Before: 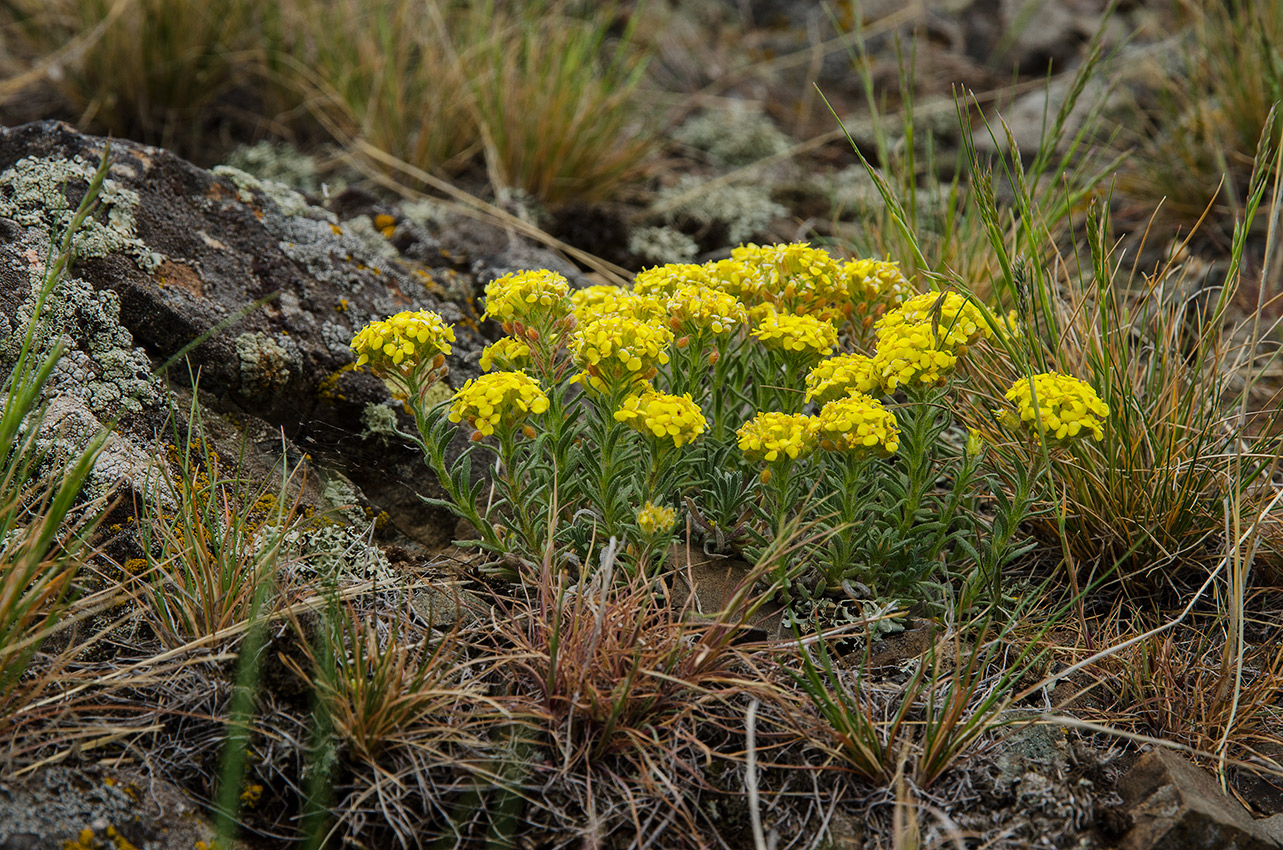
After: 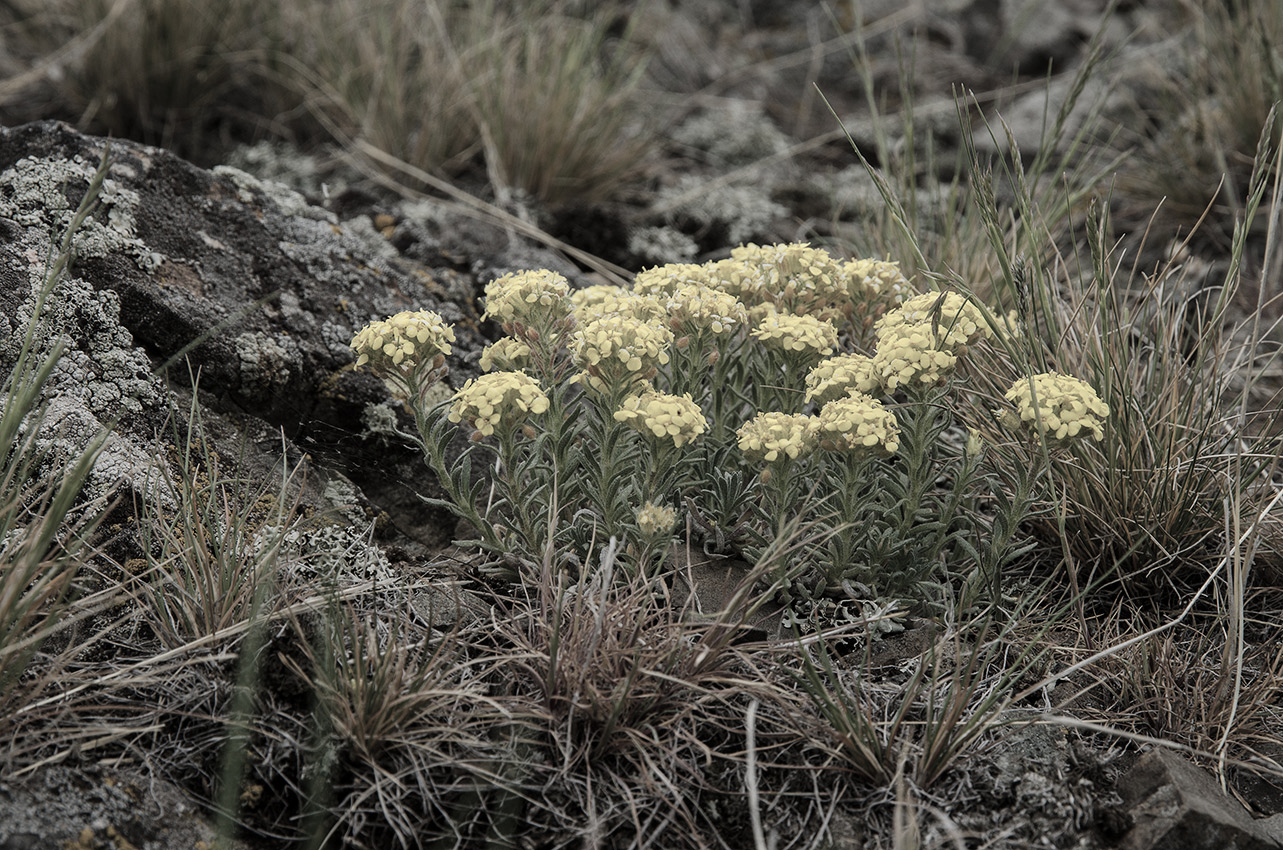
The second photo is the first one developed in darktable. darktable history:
color zones: curves: ch1 [(0, 0.153) (0.143, 0.15) (0.286, 0.151) (0.429, 0.152) (0.571, 0.152) (0.714, 0.151) (0.857, 0.151) (1, 0.153)]
